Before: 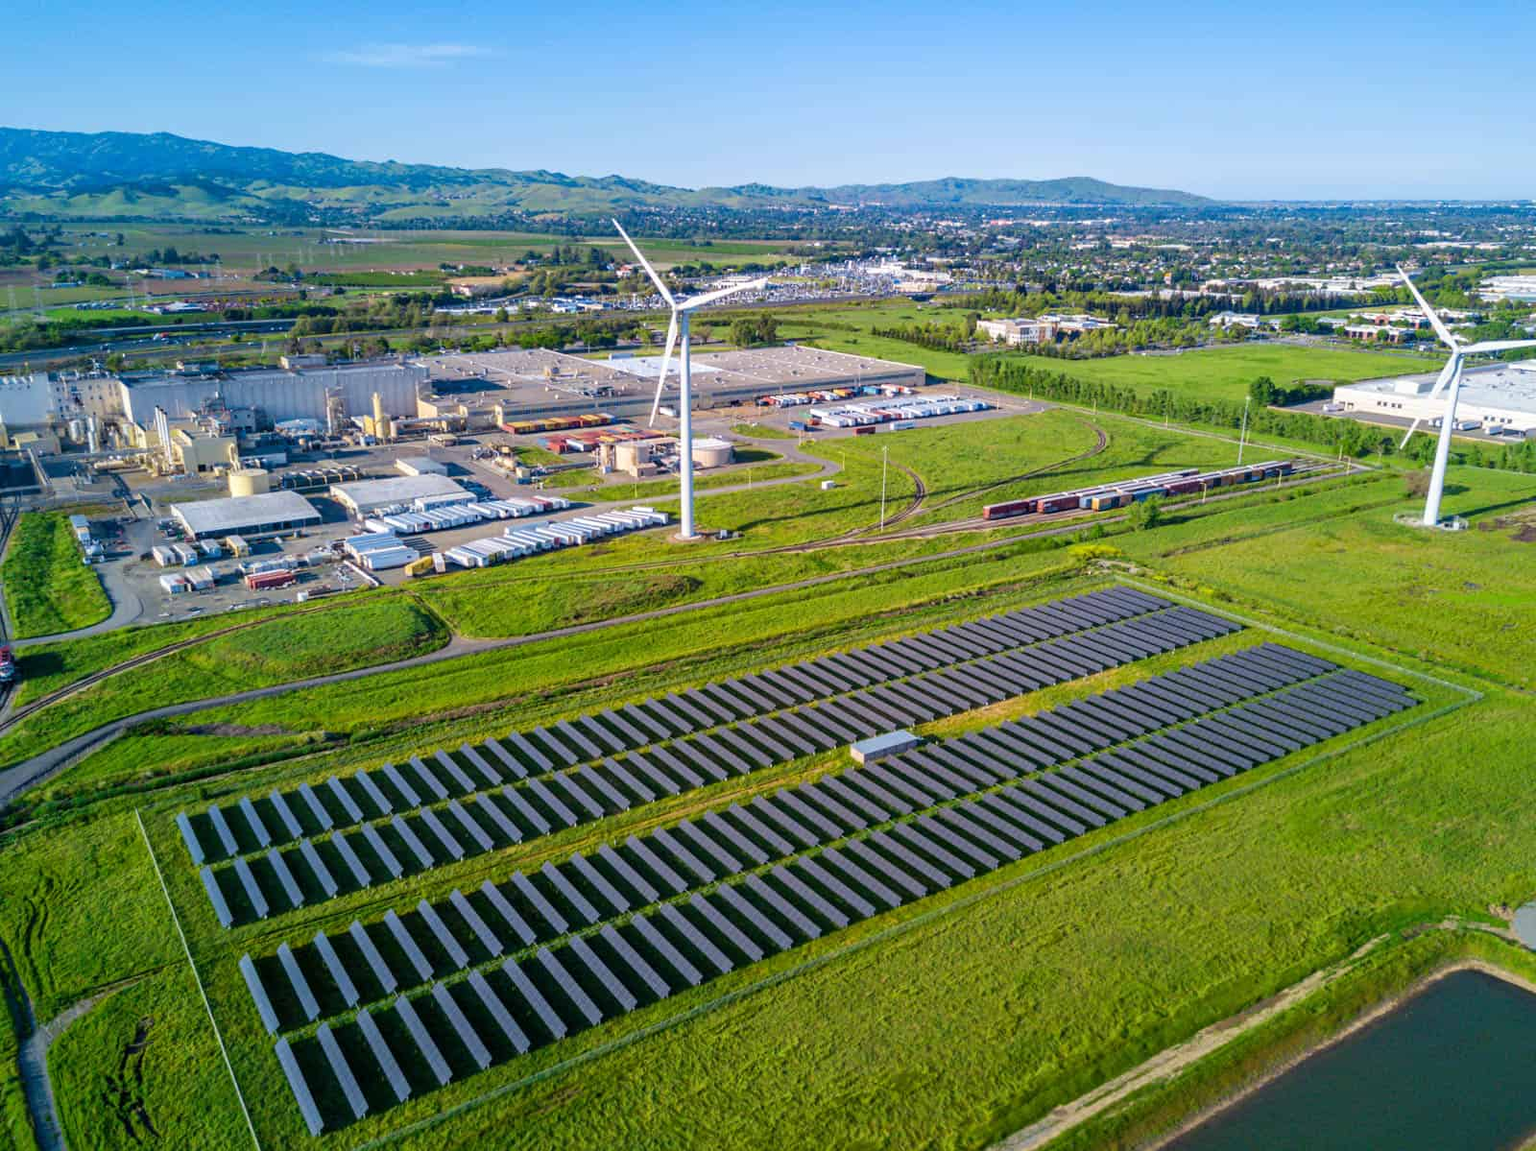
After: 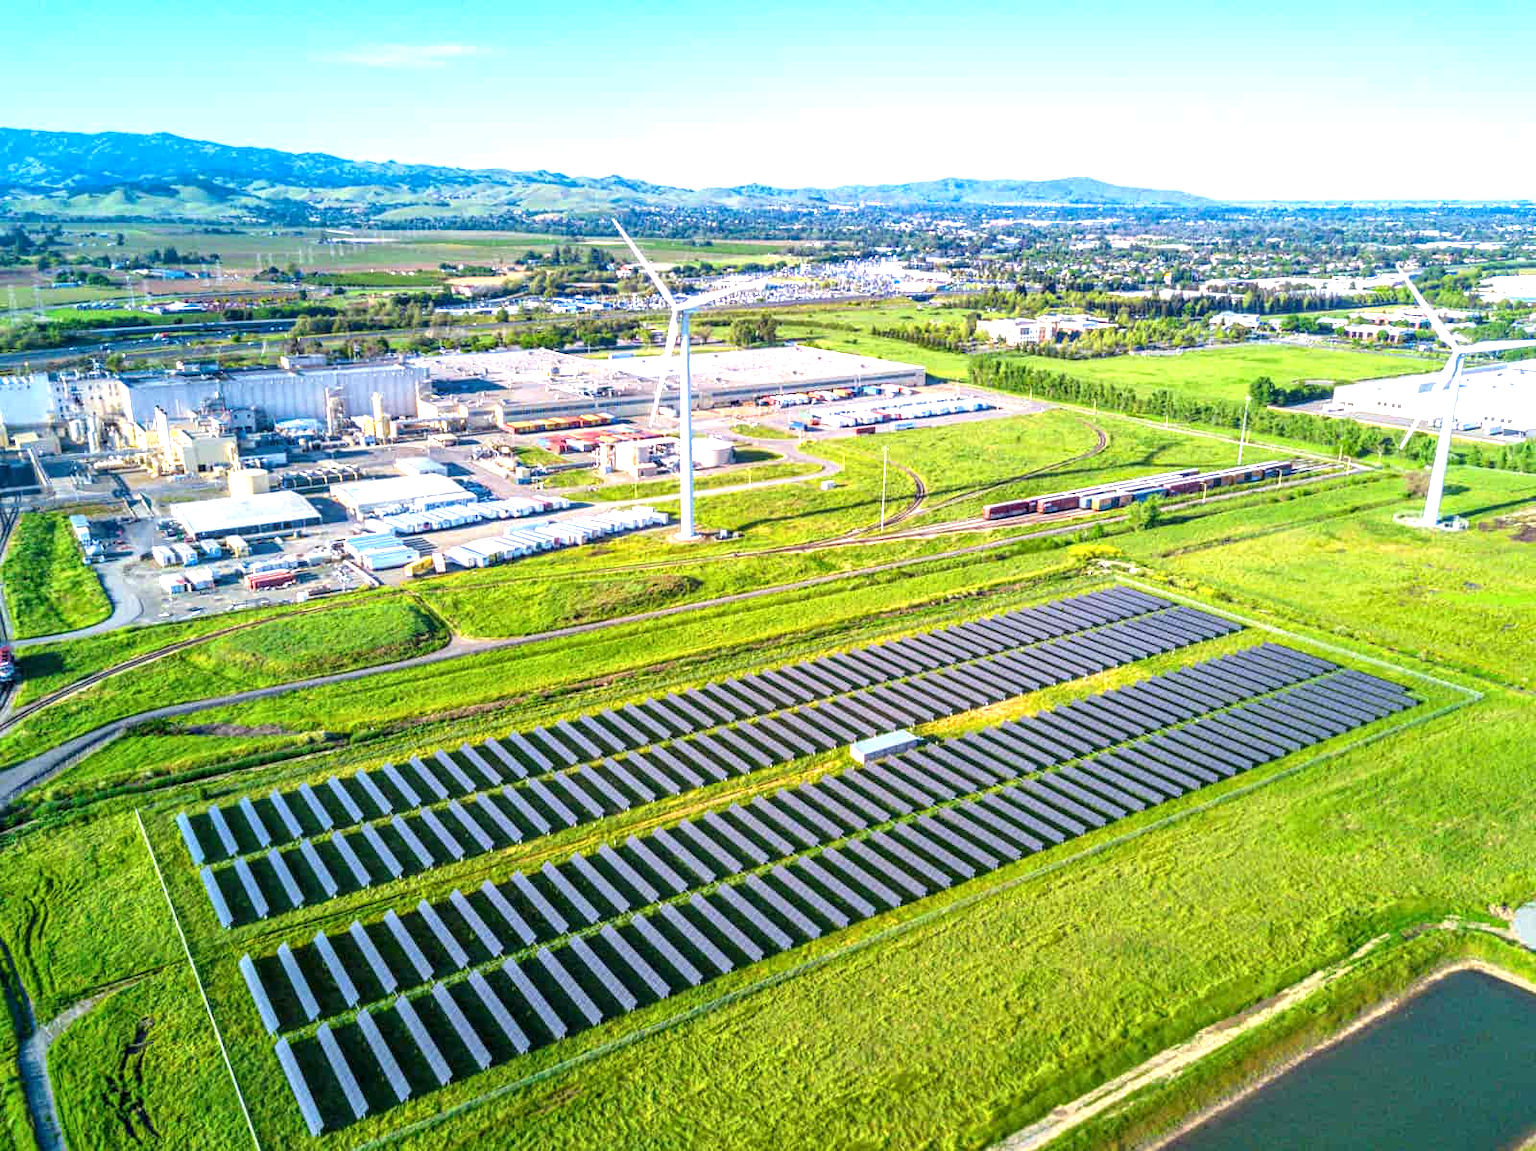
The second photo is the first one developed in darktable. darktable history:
exposure: black level correction 0, exposure 1.199 EV, compensate highlight preservation false
local contrast: on, module defaults
